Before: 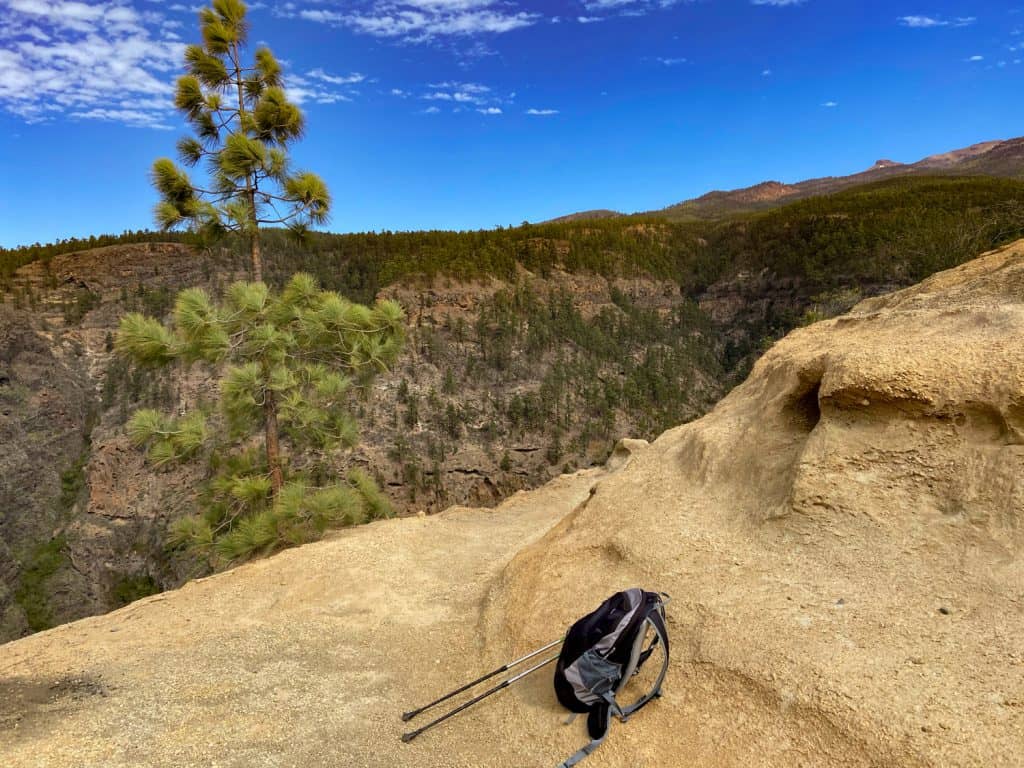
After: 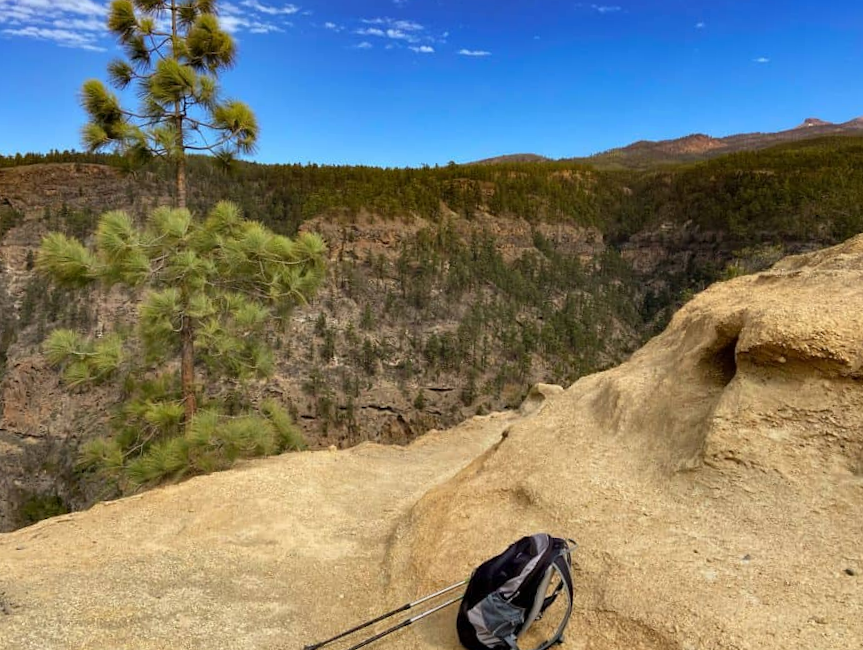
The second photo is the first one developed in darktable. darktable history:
crop and rotate: angle -2.96°, left 5.244%, top 5.217%, right 4.737%, bottom 4.308%
